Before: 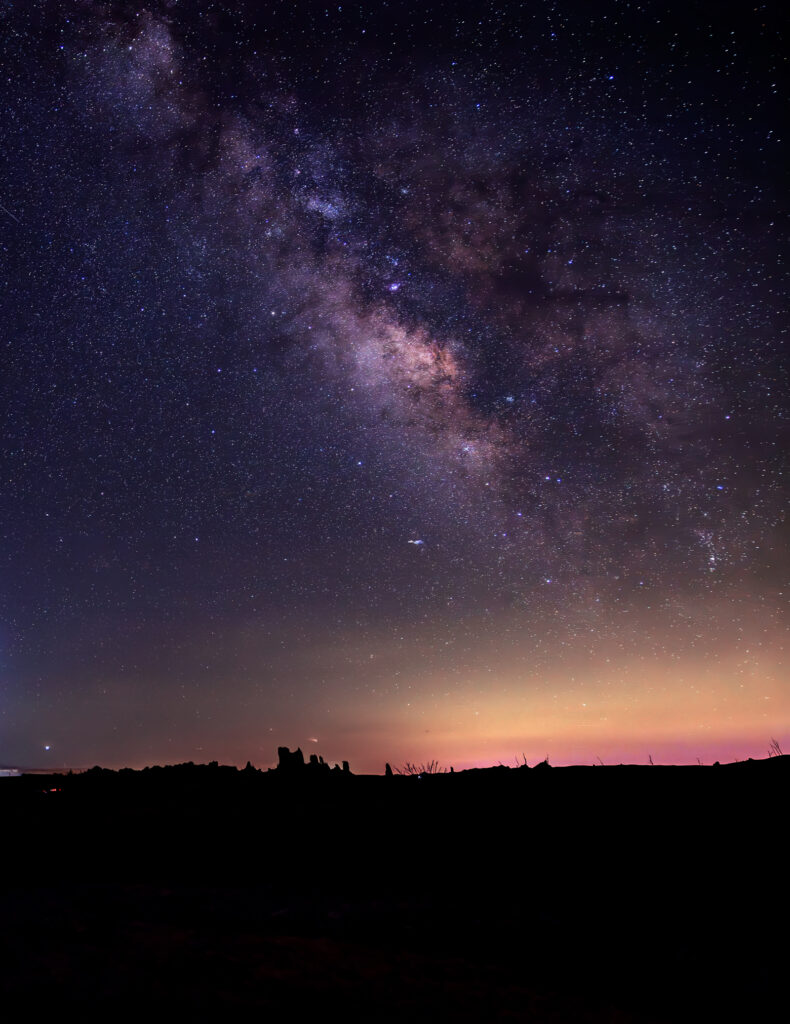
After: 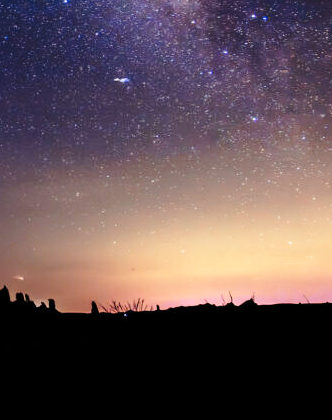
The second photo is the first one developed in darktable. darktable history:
crop: left 37.221%, top 45.169%, right 20.63%, bottom 13.777%
color contrast: green-magenta contrast 0.8, blue-yellow contrast 1.1, unbound 0
base curve: curves: ch0 [(0, 0) (0.028, 0.03) (0.121, 0.232) (0.46, 0.748) (0.859, 0.968) (1, 1)], preserve colors none
